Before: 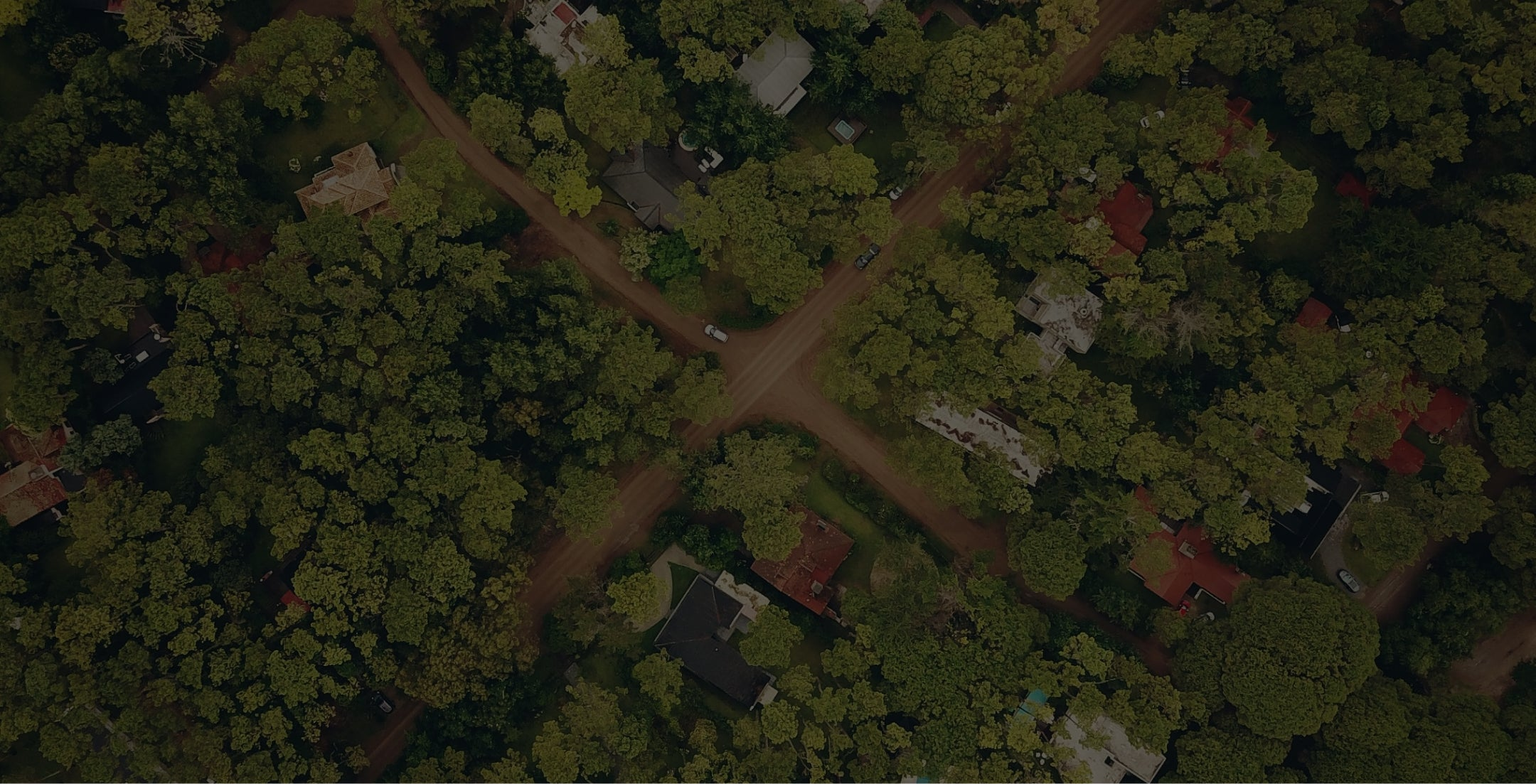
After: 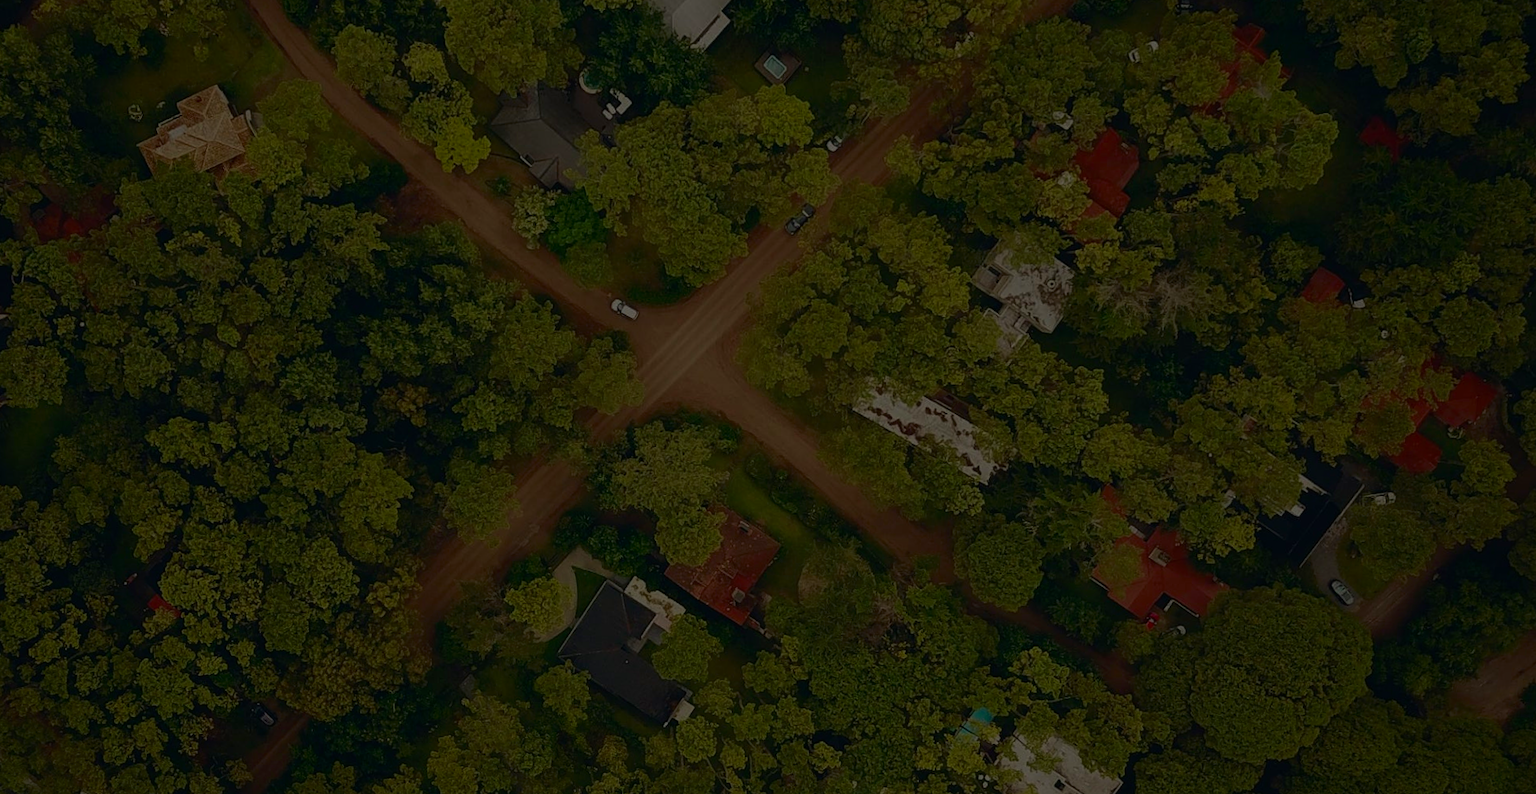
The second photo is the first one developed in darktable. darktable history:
contrast brightness saturation: contrast 0.18, saturation 0.3
crop and rotate: left 8.262%, top 9.226%
rotate and perspective: rotation 0.074°, lens shift (vertical) 0.096, lens shift (horizontal) -0.041, crop left 0.043, crop right 0.952, crop top 0.024, crop bottom 0.979
